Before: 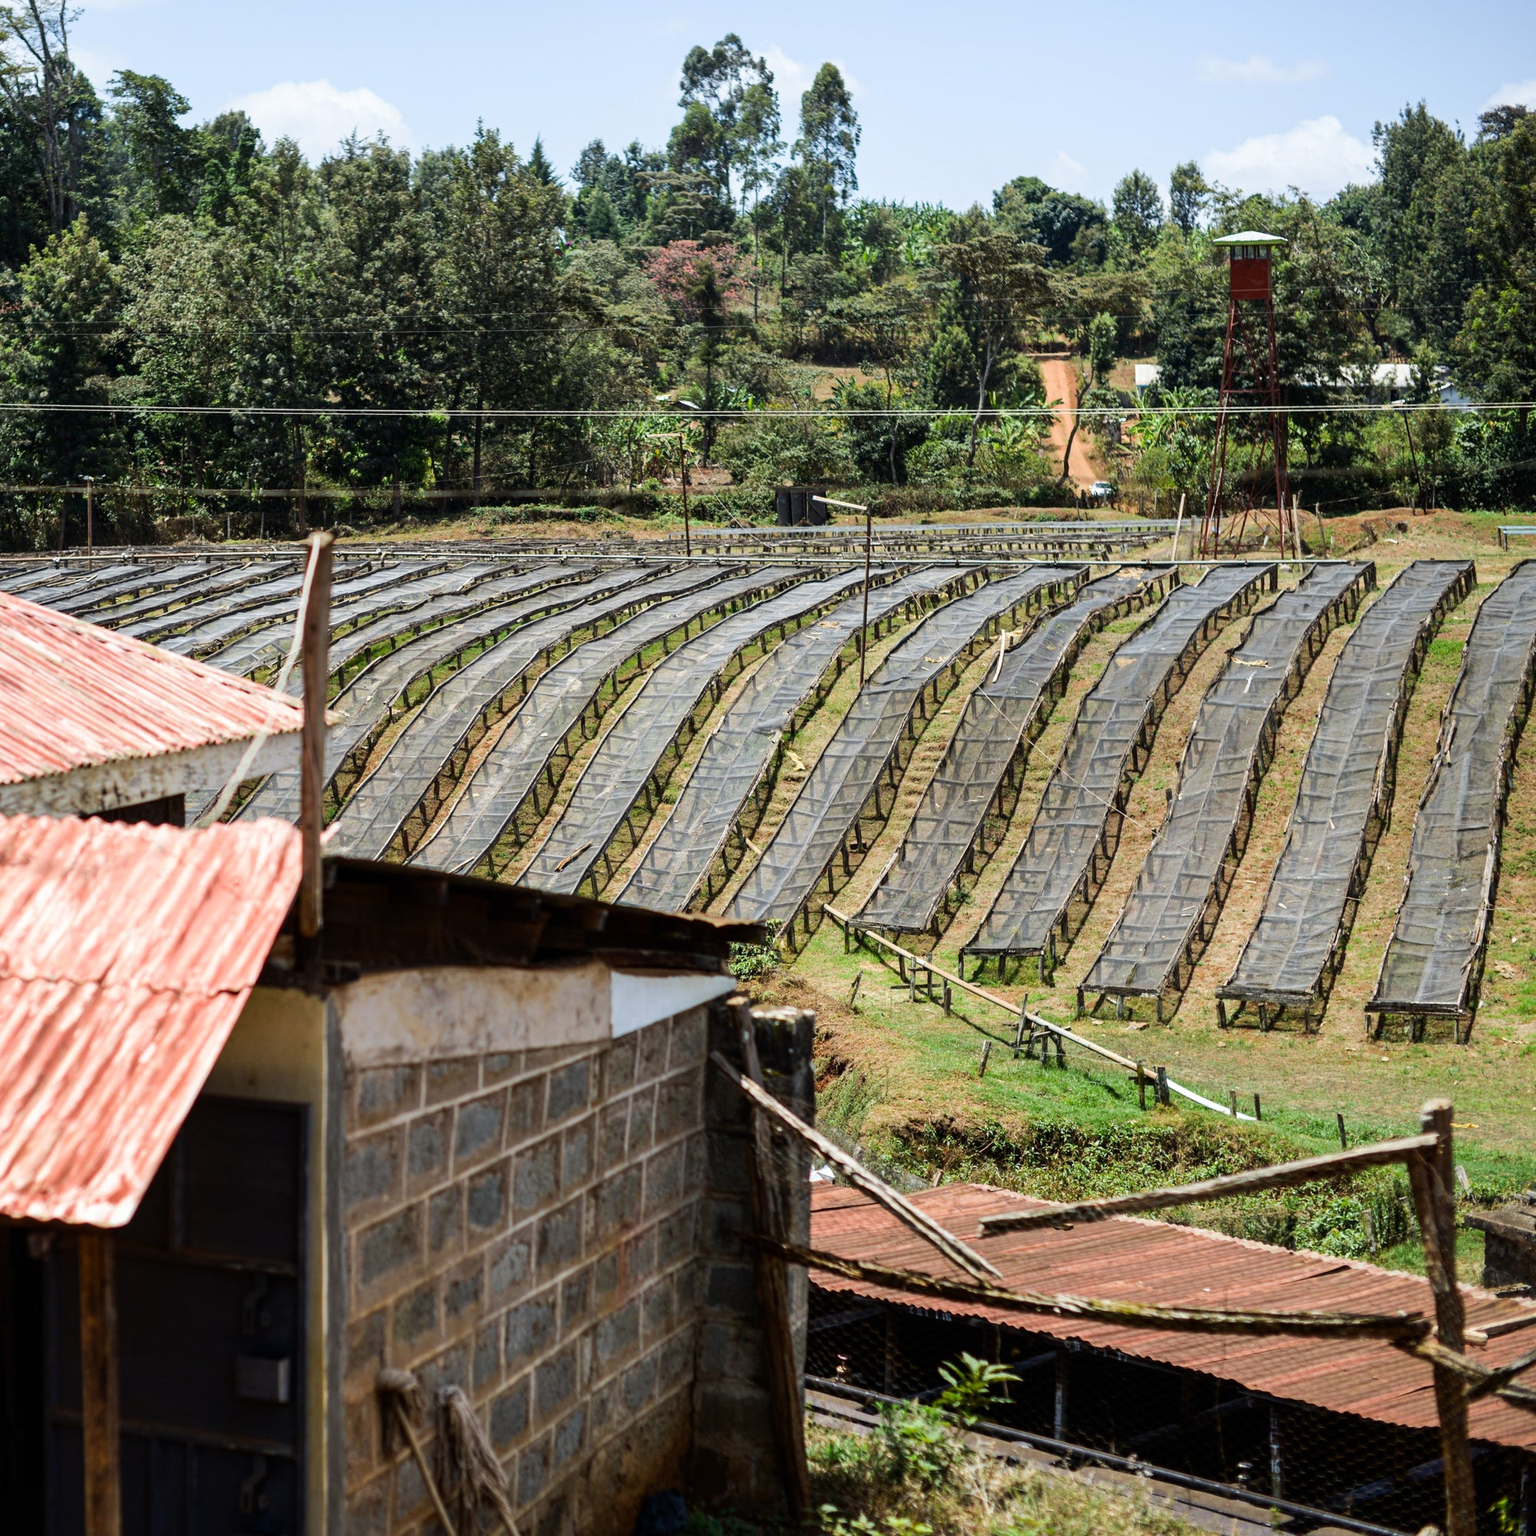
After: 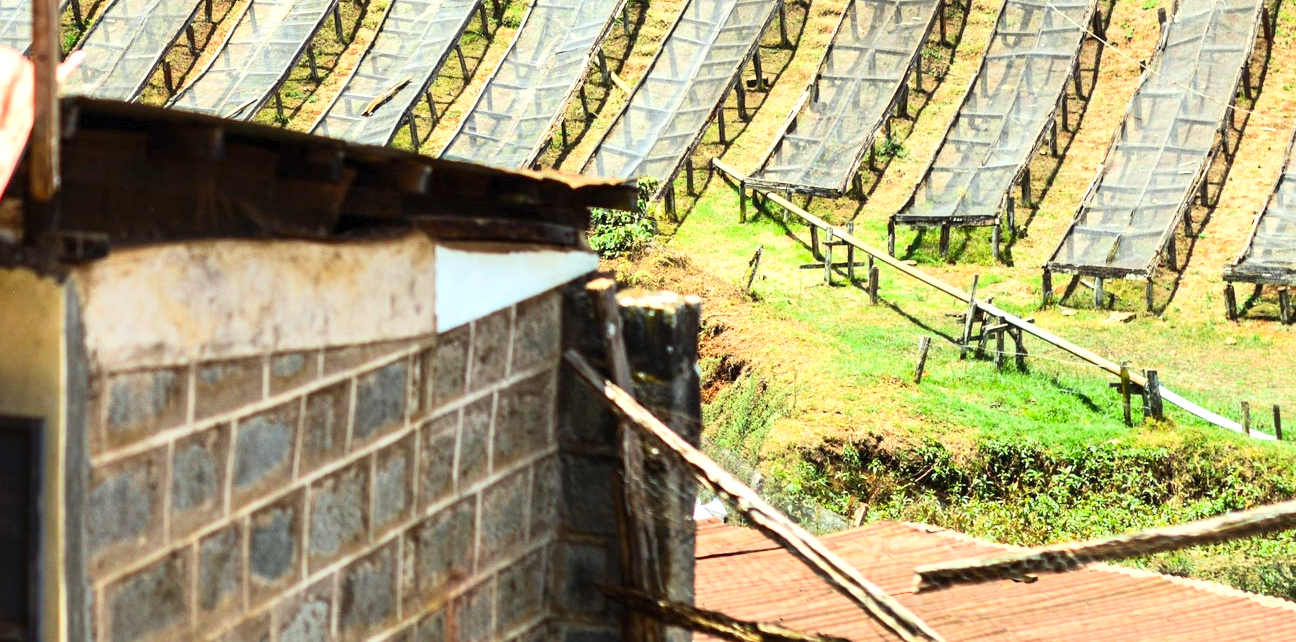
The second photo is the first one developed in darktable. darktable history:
contrast brightness saturation: contrast 0.196, brightness 0.161, saturation 0.22
exposure: exposure 0.78 EV, compensate highlight preservation false
crop: left 18.006%, top 50.972%, right 17.149%, bottom 16.904%
color correction: highlights a* -4.6, highlights b* 5.03, saturation 0.966
